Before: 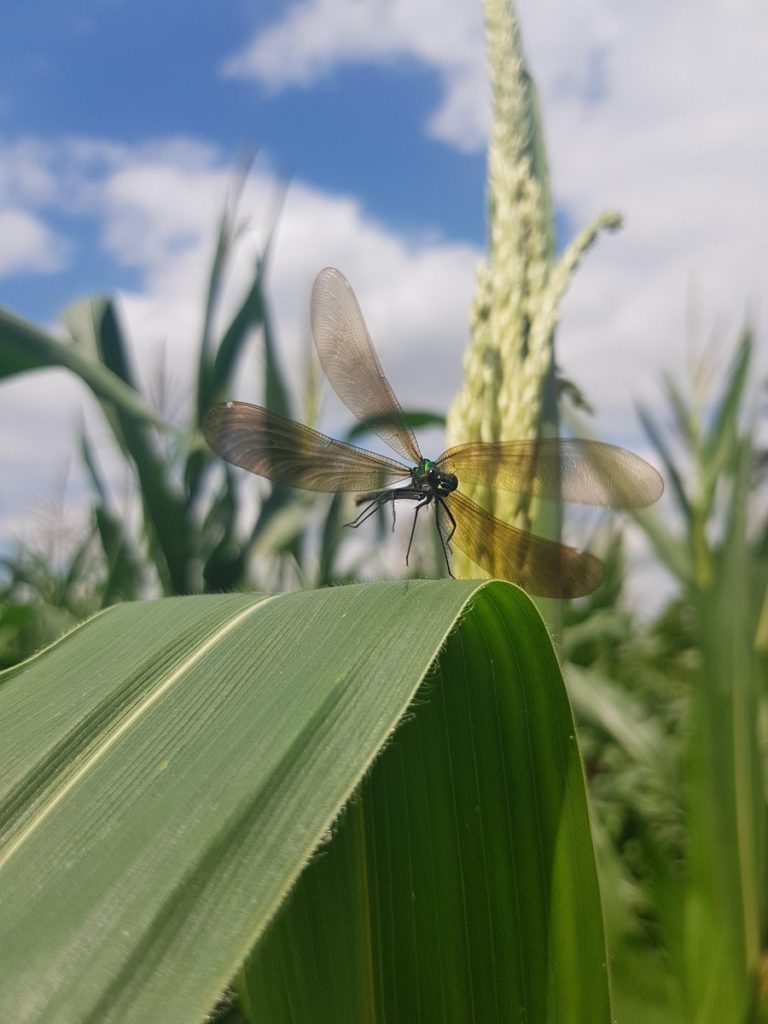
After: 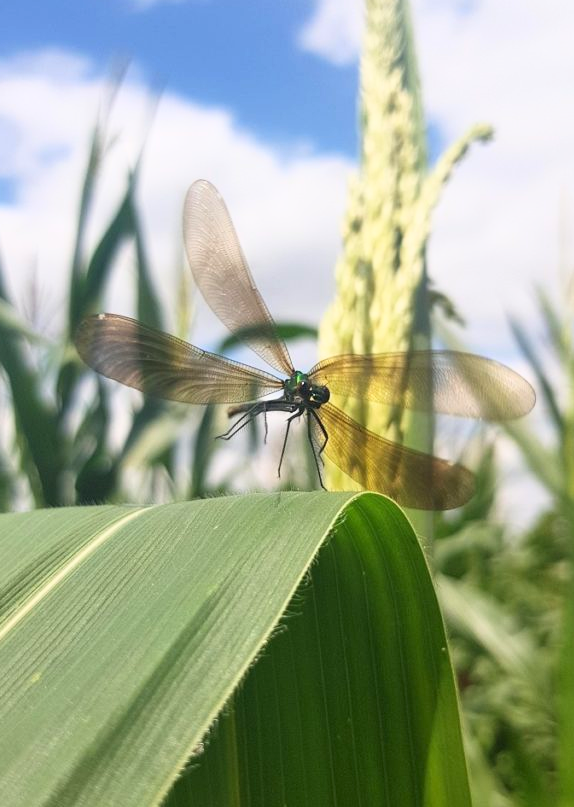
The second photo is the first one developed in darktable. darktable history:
base curve: curves: ch0 [(0, 0) (0.557, 0.834) (1, 1)]
crop: left 16.768%, top 8.653%, right 8.362%, bottom 12.485%
